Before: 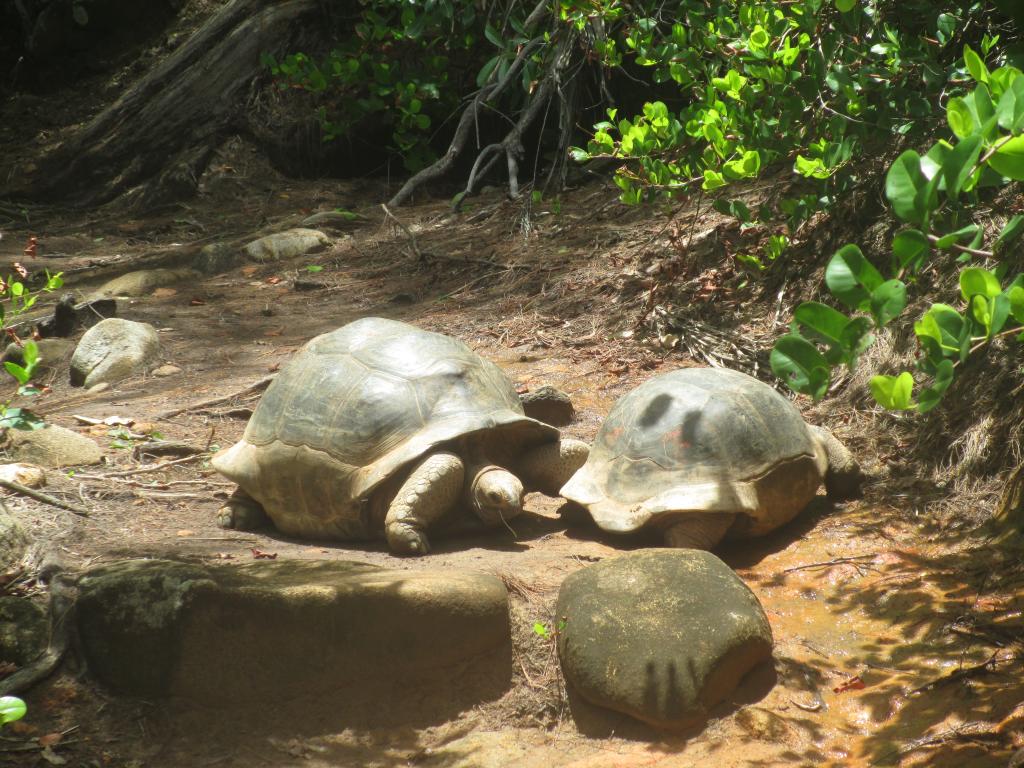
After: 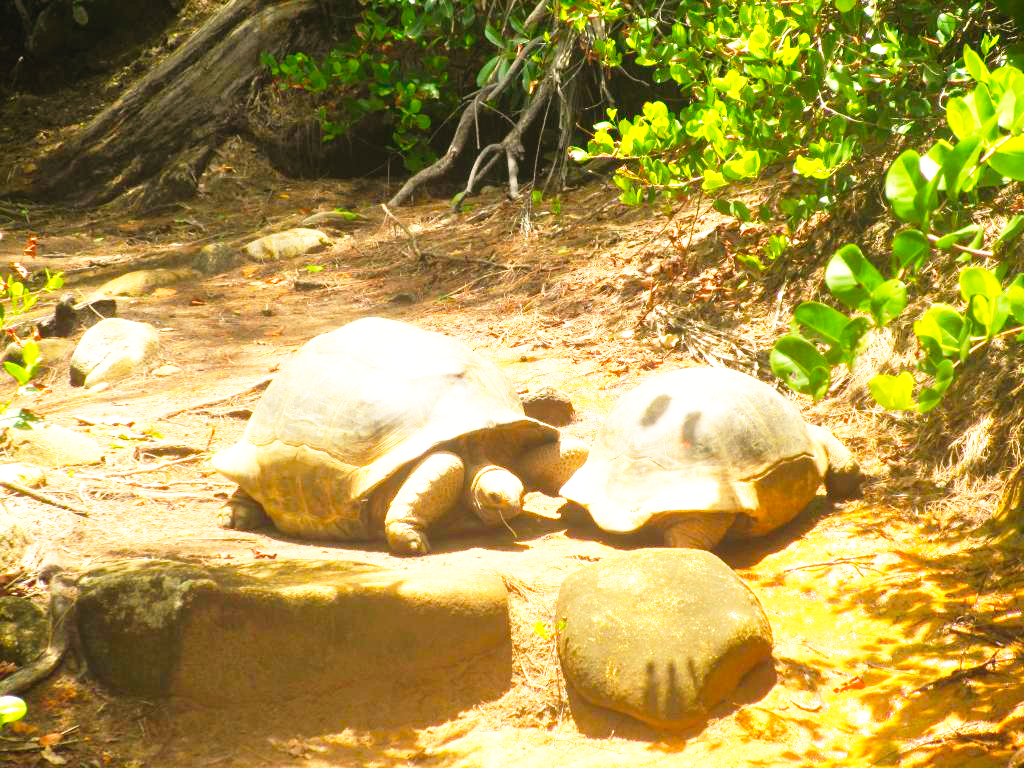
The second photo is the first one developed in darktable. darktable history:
base curve: curves: ch0 [(0, 0) (0.012, 0.01) (0.073, 0.168) (0.31, 0.711) (0.645, 0.957) (1, 1)], preserve colors none
color balance rgb: perceptual saturation grading › global saturation 25%, global vibrance 20%
white balance: red 1.127, blue 0.943
exposure: black level correction -0.002, exposure 0.54 EV, compensate highlight preservation false
